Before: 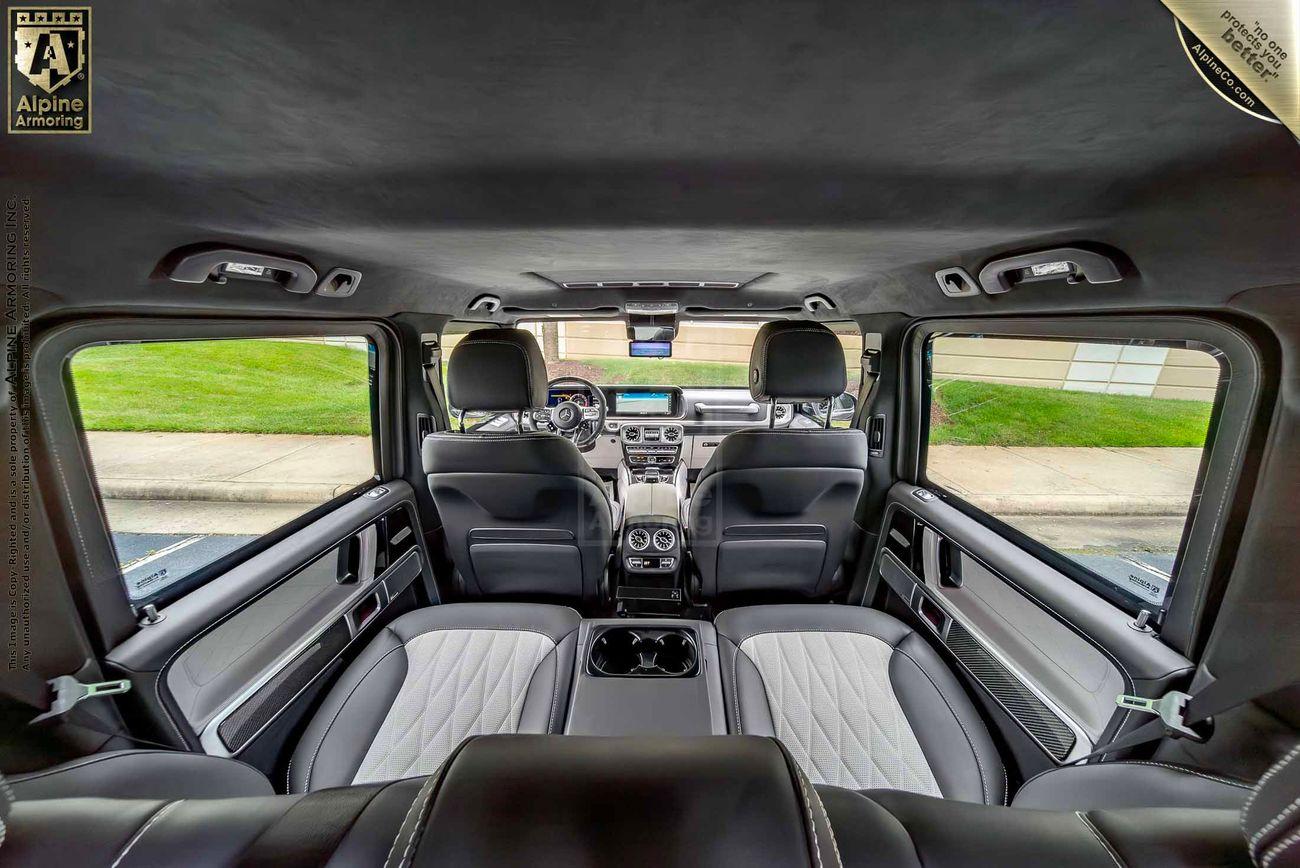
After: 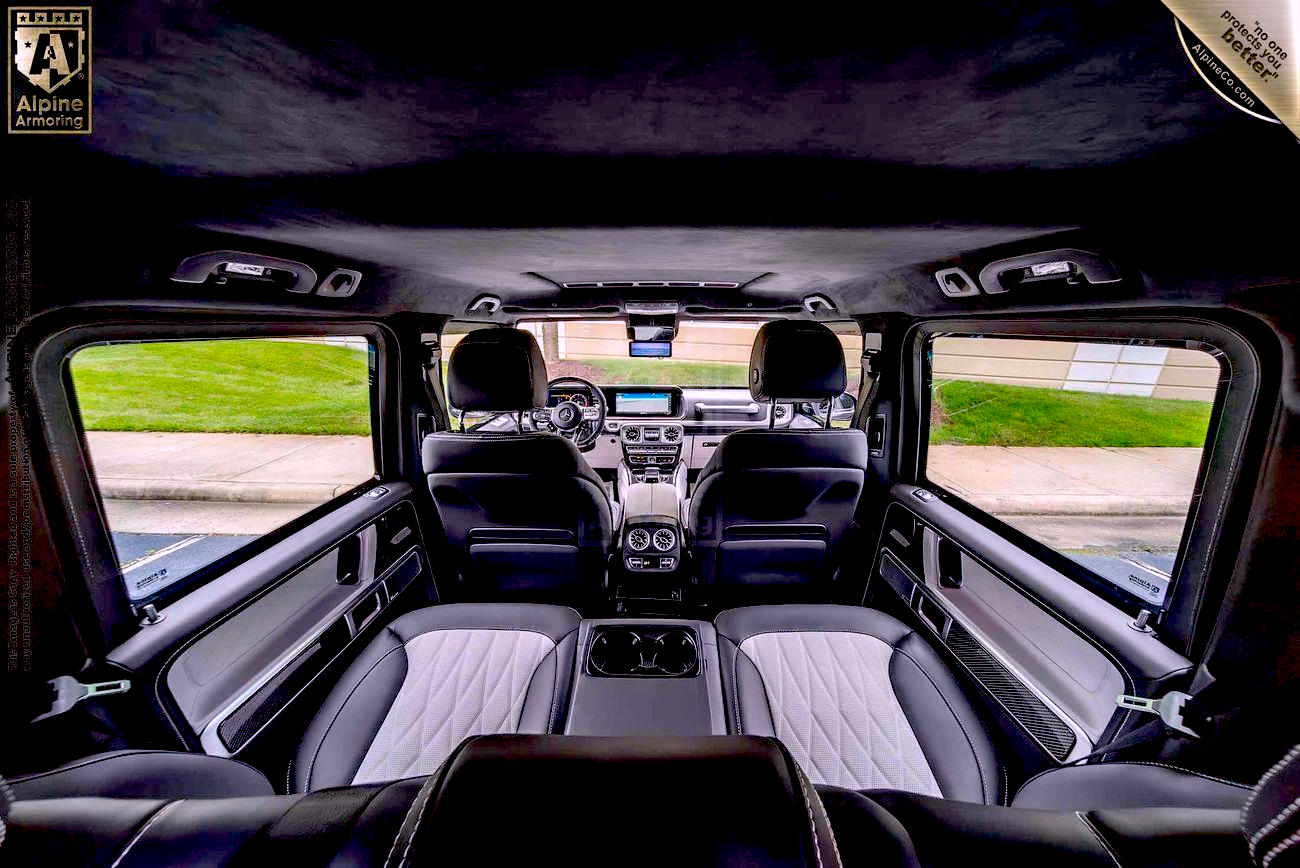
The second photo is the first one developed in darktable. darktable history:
tone equalizer: on, module defaults
white balance: red 1.066, blue 1.119
exposure: black level correction 0.056, exposure -0.039 EV, compensate highlight preservation false
